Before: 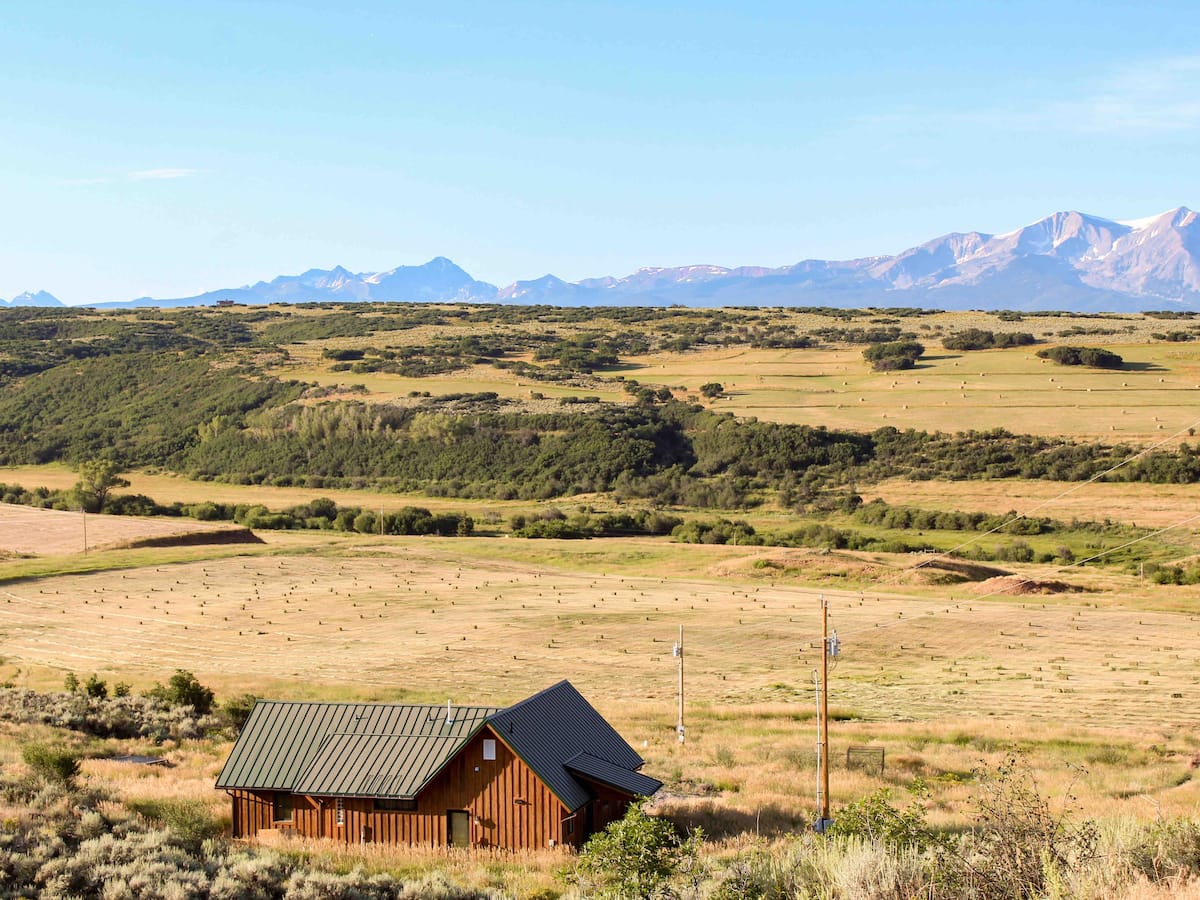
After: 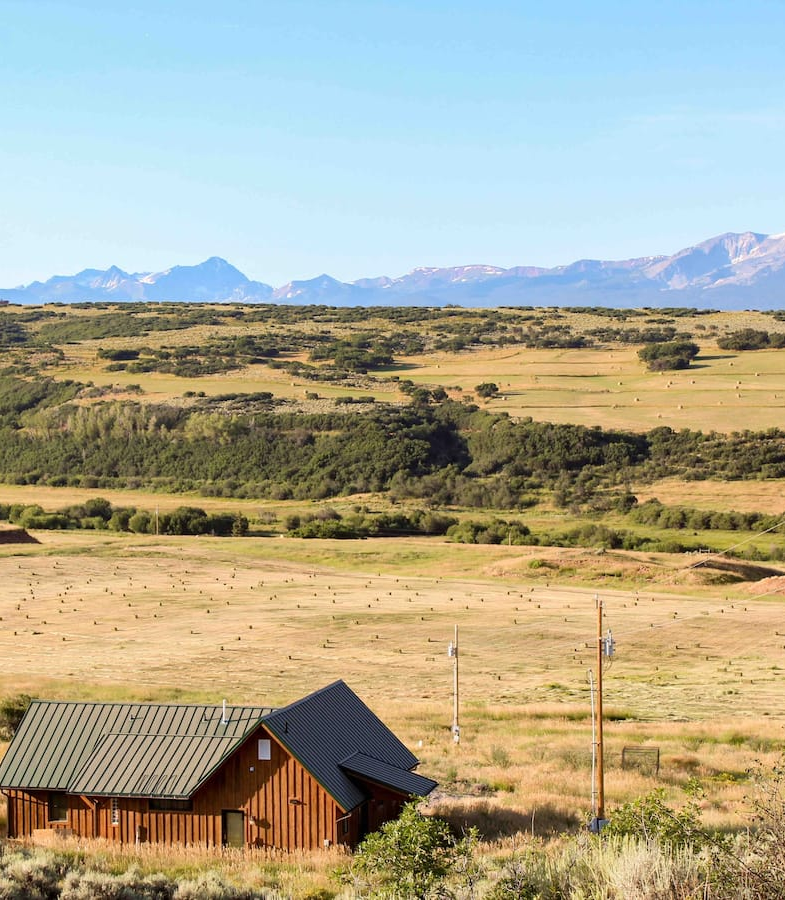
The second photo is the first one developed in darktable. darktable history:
crop and rotate: left 18.751%, right 15.811%
